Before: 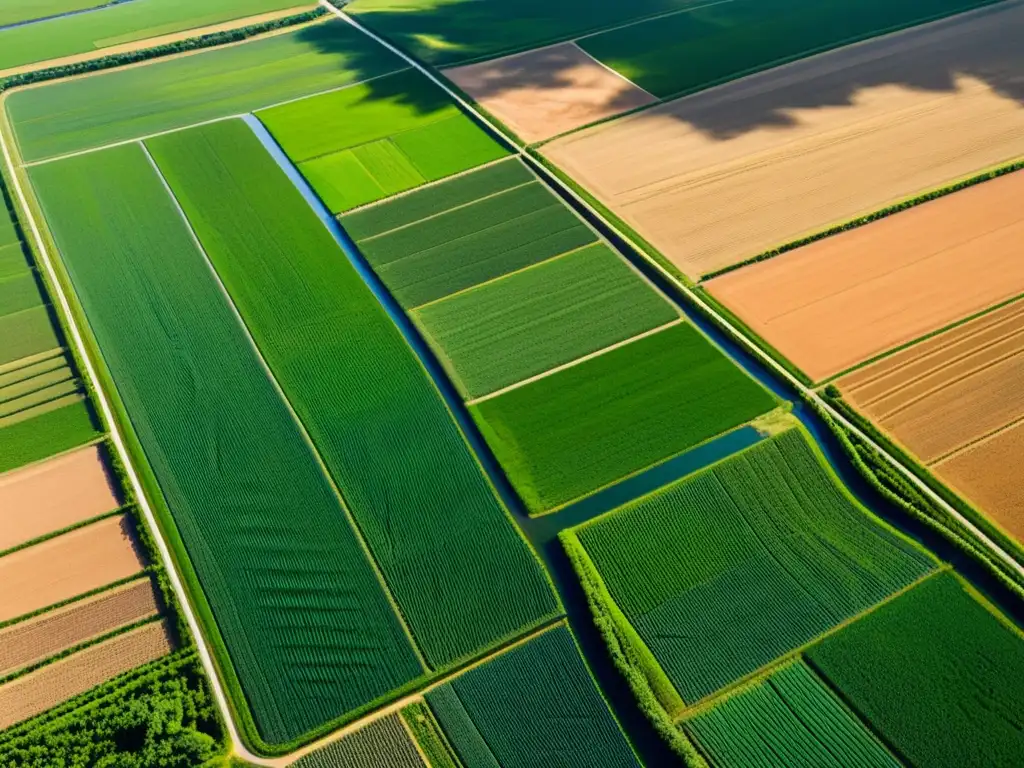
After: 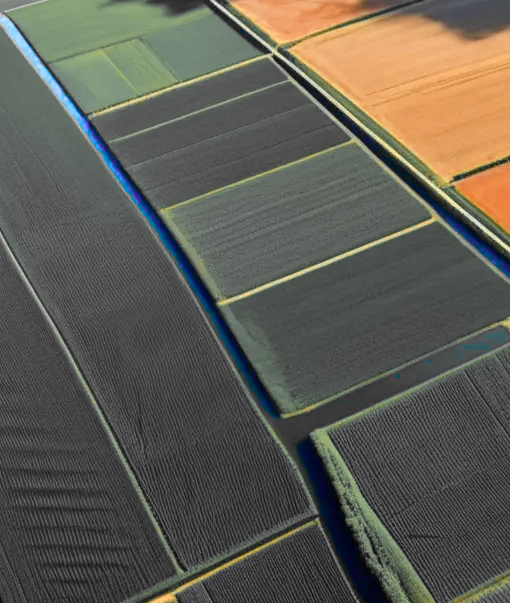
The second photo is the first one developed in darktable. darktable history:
color zones: curves: ch0 [(0, 0.363) (0.128, 0.373) (0.25, 0.5) (0.402, 0.407) (0.521, 0.525) (0.63, 0.559) (0.729, 0.662) (0.867, 0.471)]; ch1 [(0, 0.515) (0.136, 0.618) (0.25, 0.5) (0.378, 0) (0.516, 0) (0.622, 0.593) (0.737, 0.819) (0.87, 0.593)]; ch2 [(0, 0.529) (0.128, 0.471) (0.282, 0.451) (0.386, 0.662) (0.516, 0.525) (0.633, 0.554) (0.75, 0.62) (0.875, 0.441)]
crop and rotate: angle 0.012°, left 24.217%, top 13.123%, right 25.936%, bottom 8.333%
